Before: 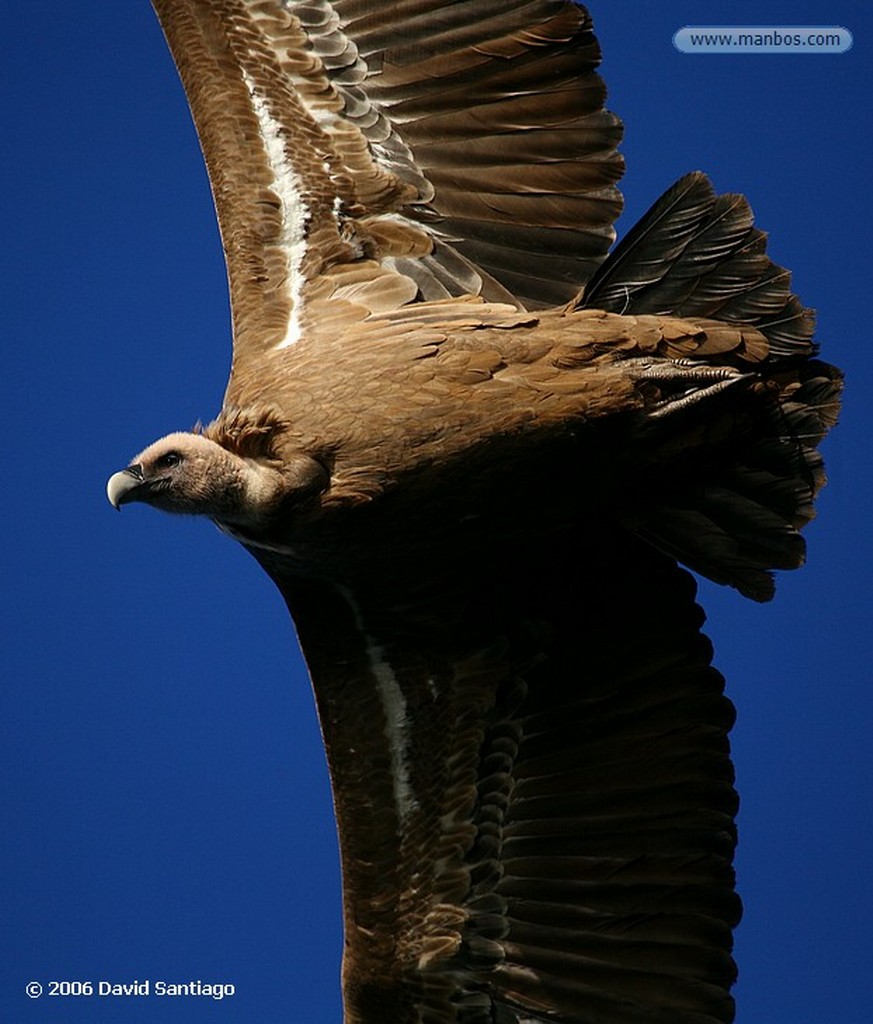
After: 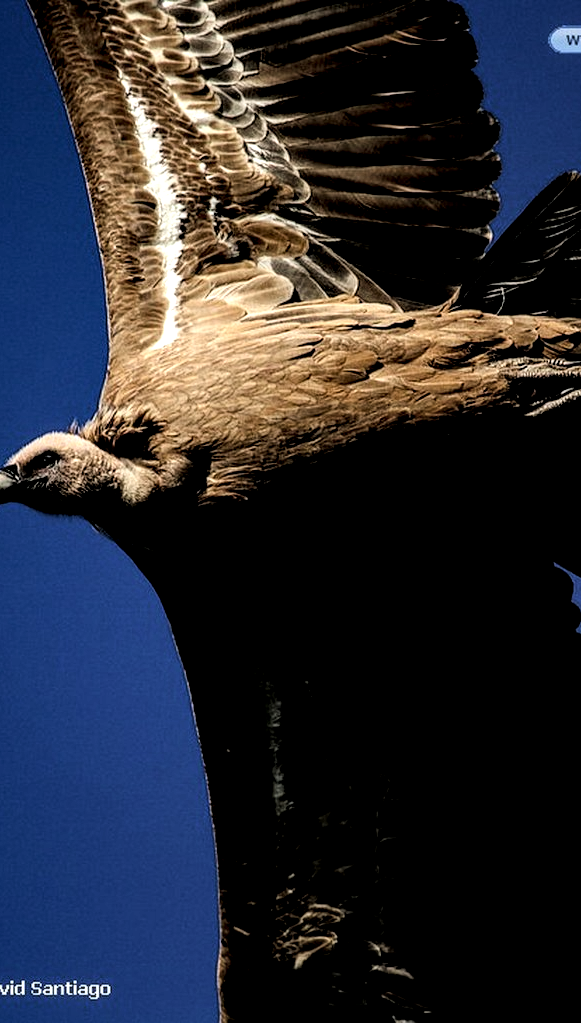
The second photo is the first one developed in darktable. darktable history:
crop and rotate: left 14.292%, right 19.041%
local contrast: highlights 20%, shadows 70%, detail 170%
filmic rgb: black relative exposure -4 EV, white relative exposure 3 EV, hardness 3.02, contrast 1.5
tone equalizer: on, module defaults
